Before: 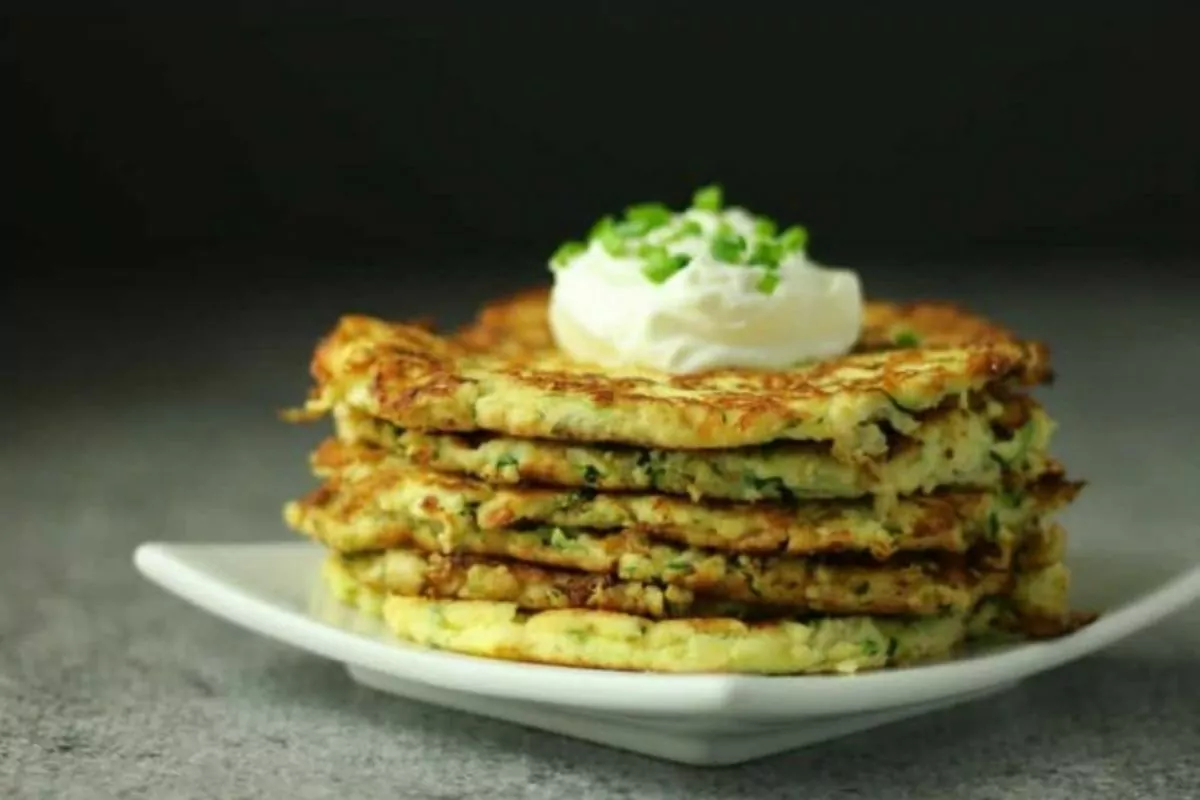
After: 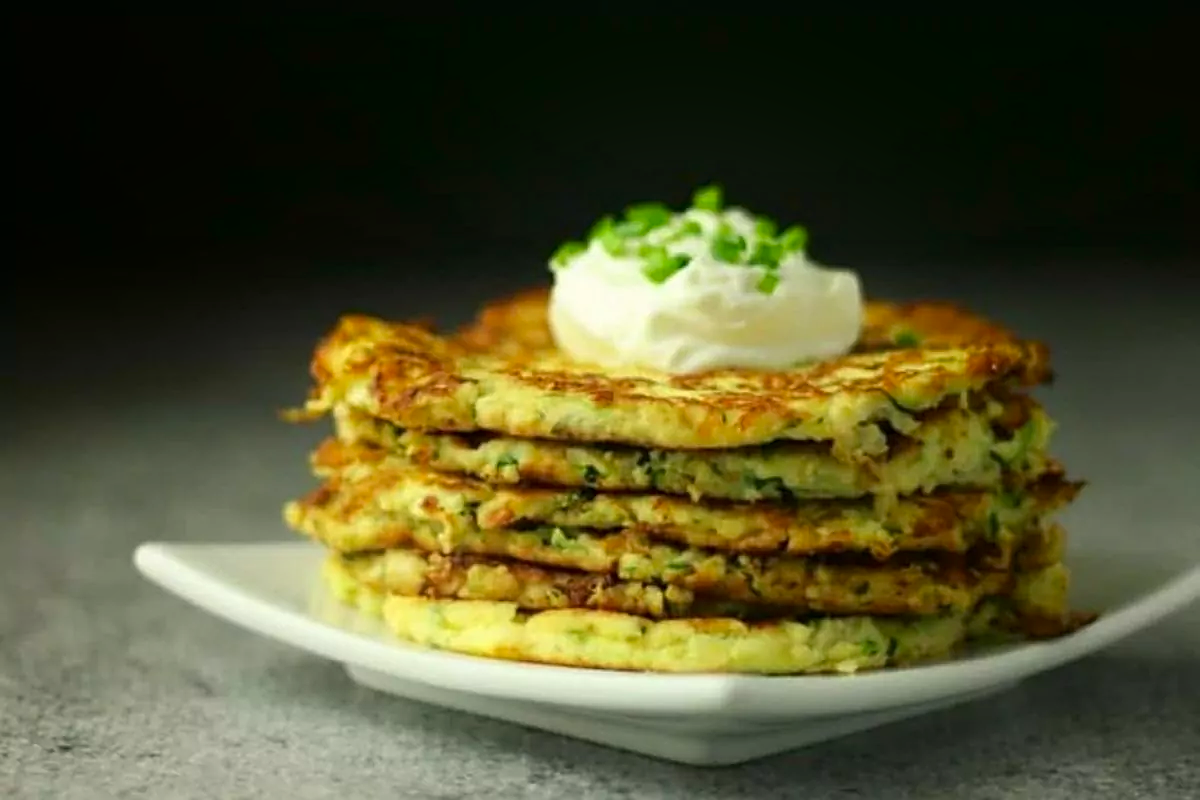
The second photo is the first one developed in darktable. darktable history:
shadows and highlights: shadows -54.3, highlights 86.09, soften with gaussian
color correction: highlights a* 0.816, highlights b* 2.78, saturation 1.1
tone equalizer: on, module defaults
sharpen: on, module defaults
